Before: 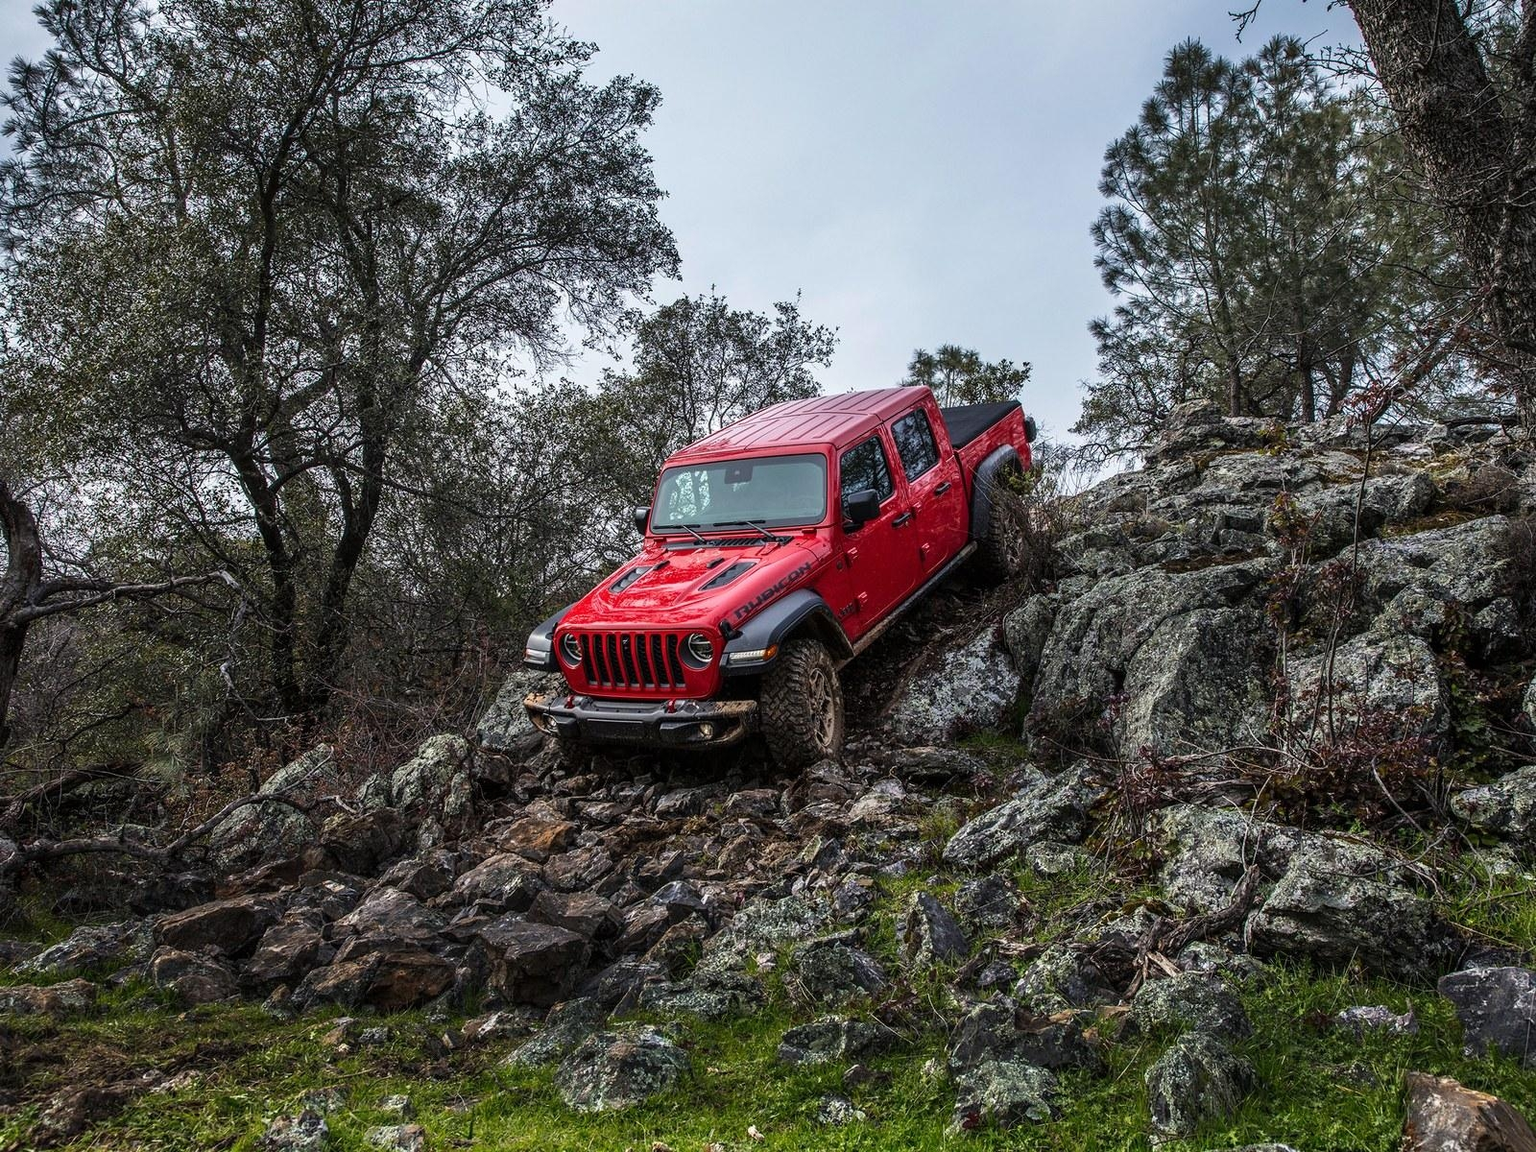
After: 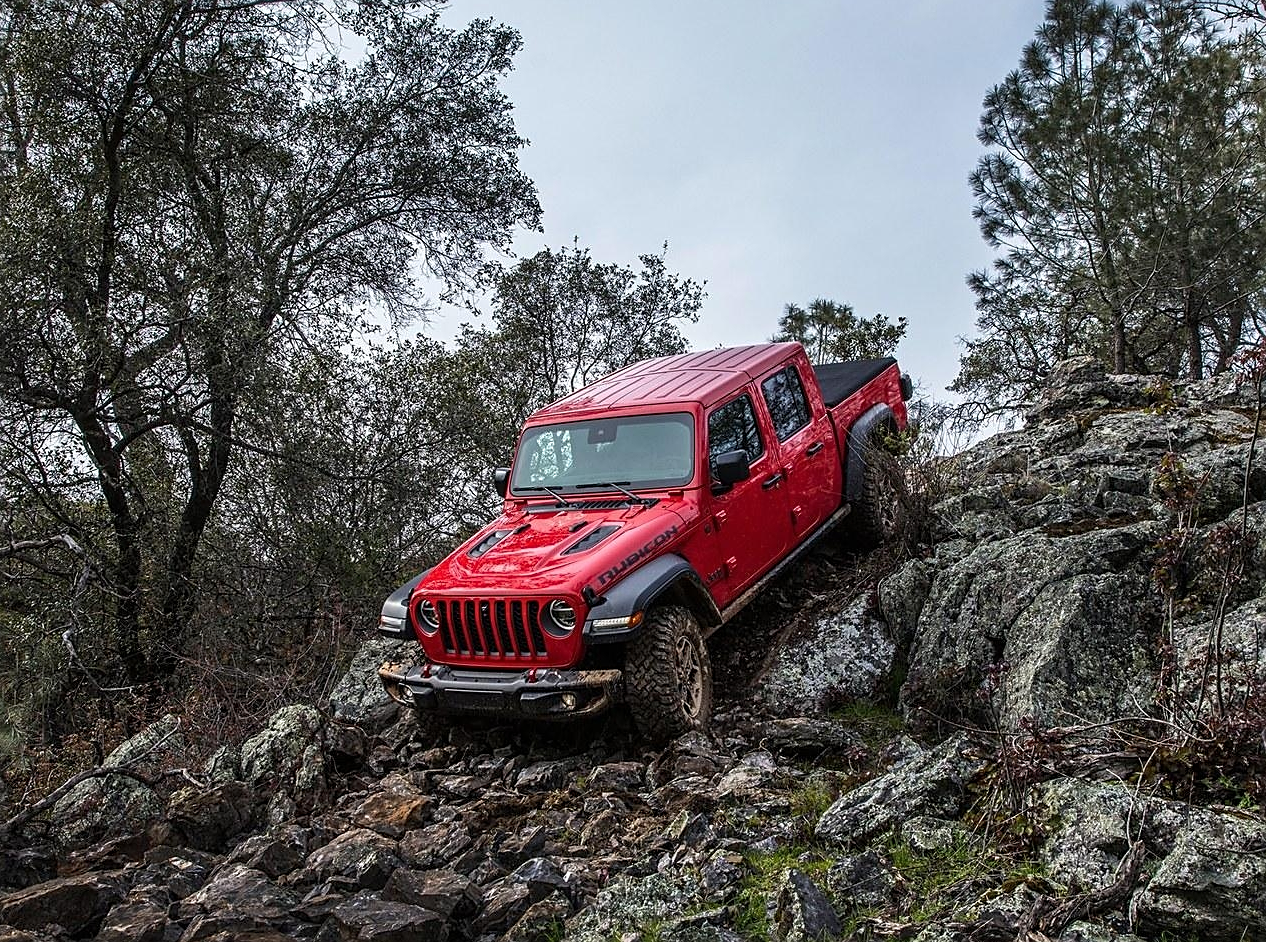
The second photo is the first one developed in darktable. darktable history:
sharpen: on, module defaults
tone equalizer: on, module defaults
crop and rotate: left 10.481%, top 5.052%, right 10.366%, bottom 16.395%
